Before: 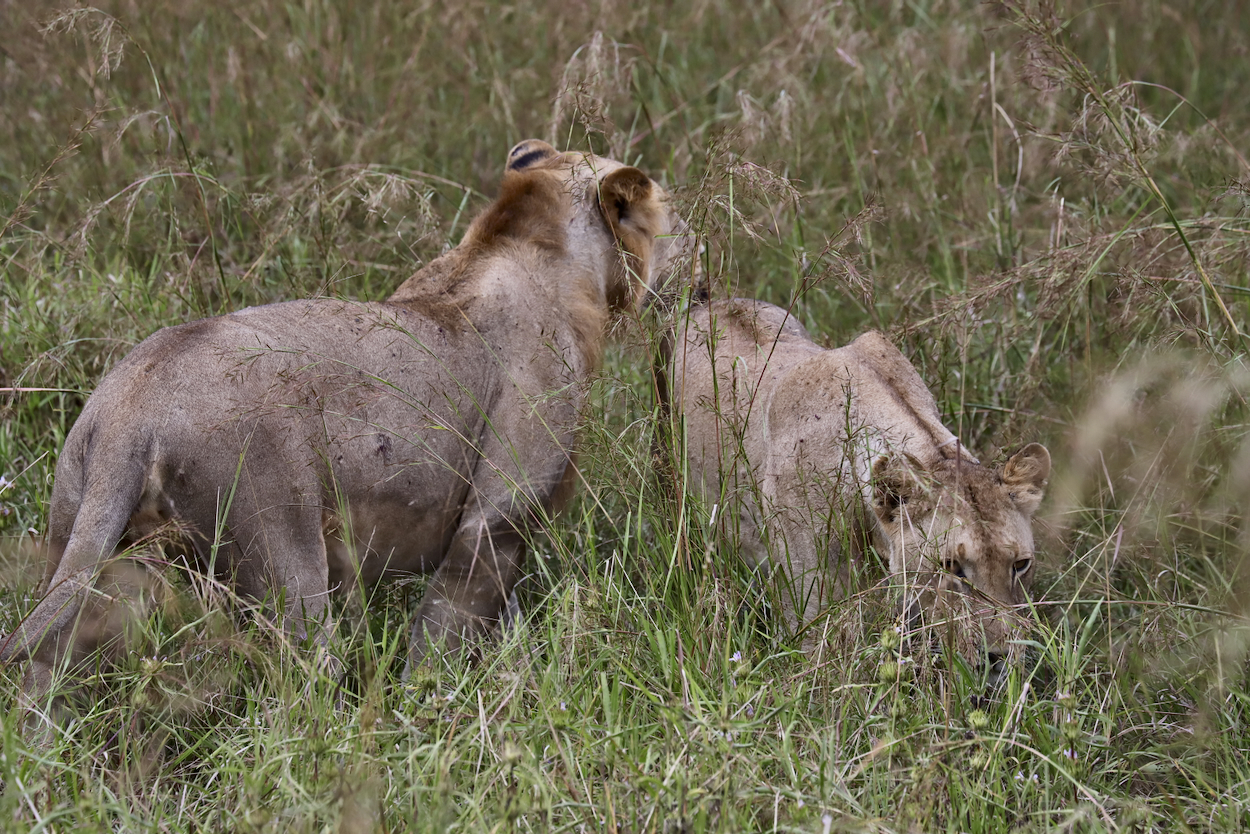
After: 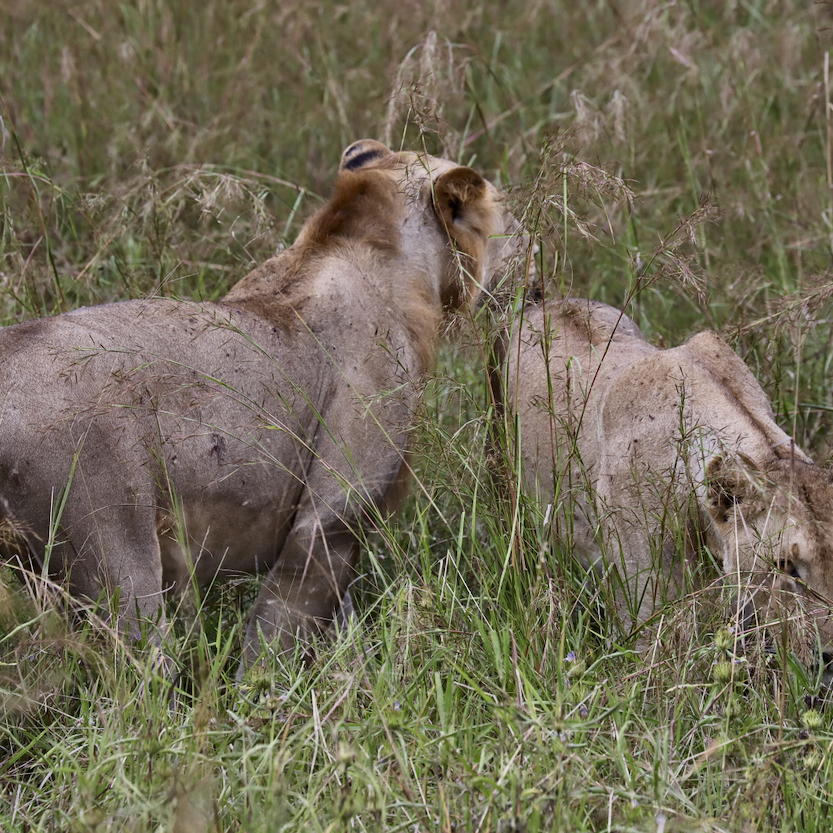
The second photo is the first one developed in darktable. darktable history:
color zones: curves: ch0 [(0, 0.497) (0.143, 0.5) (0.286, 0.5) (0.429, 0.483) (0.571, 0.116) (0.714, -0.006) (0.857, 0.28) (1, 0.497)]
crop and rotate: left 13.342%, right 19.991%
